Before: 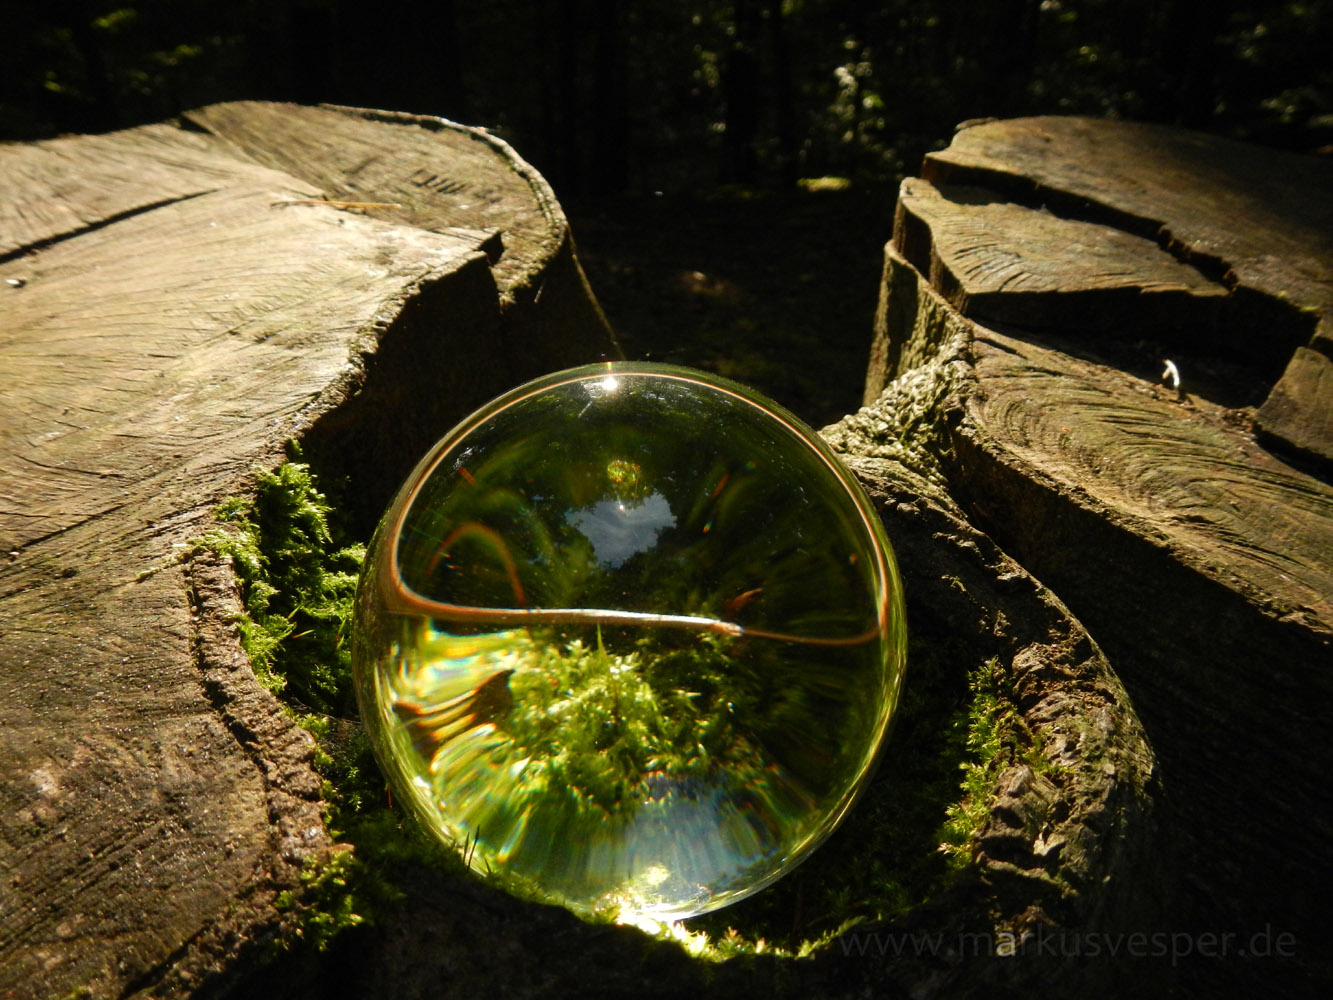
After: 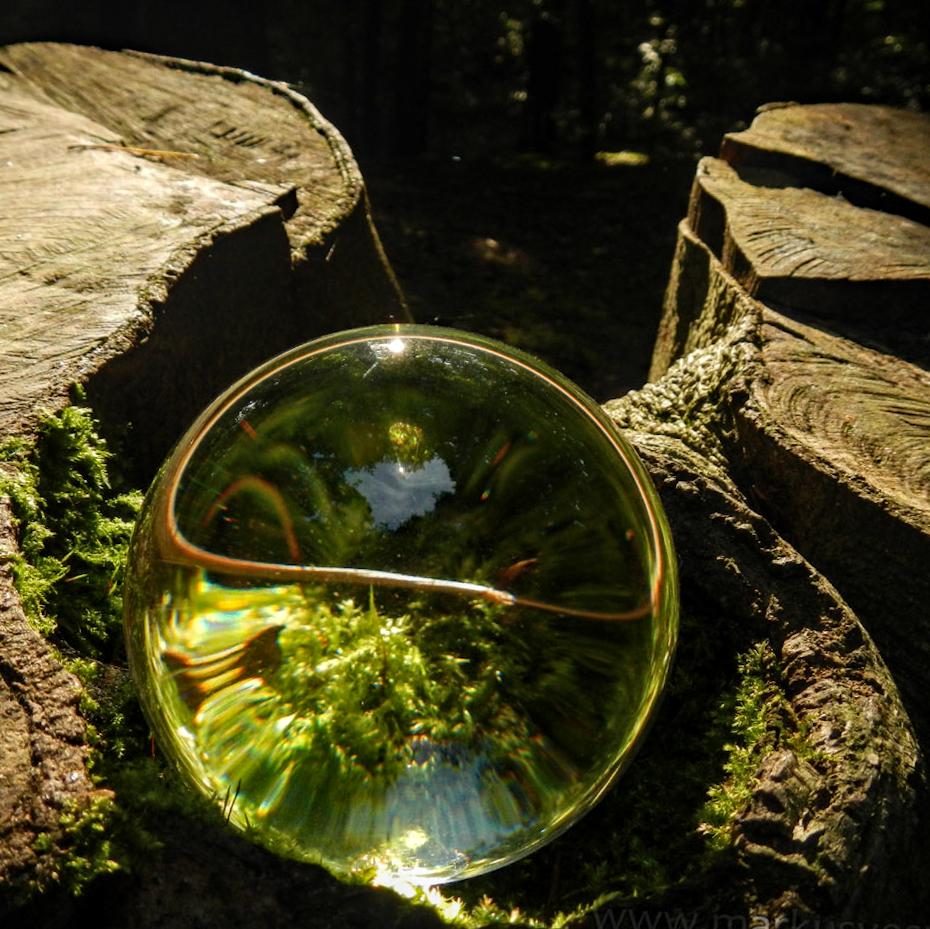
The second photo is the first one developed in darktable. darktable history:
local contrast: on, module defaults
crop and rotate: angle -3.29°, left 14.028%, top 0.035%, right 10.911%, bottom 0.02%
haze removal: compatibility mode true, adaptive false
